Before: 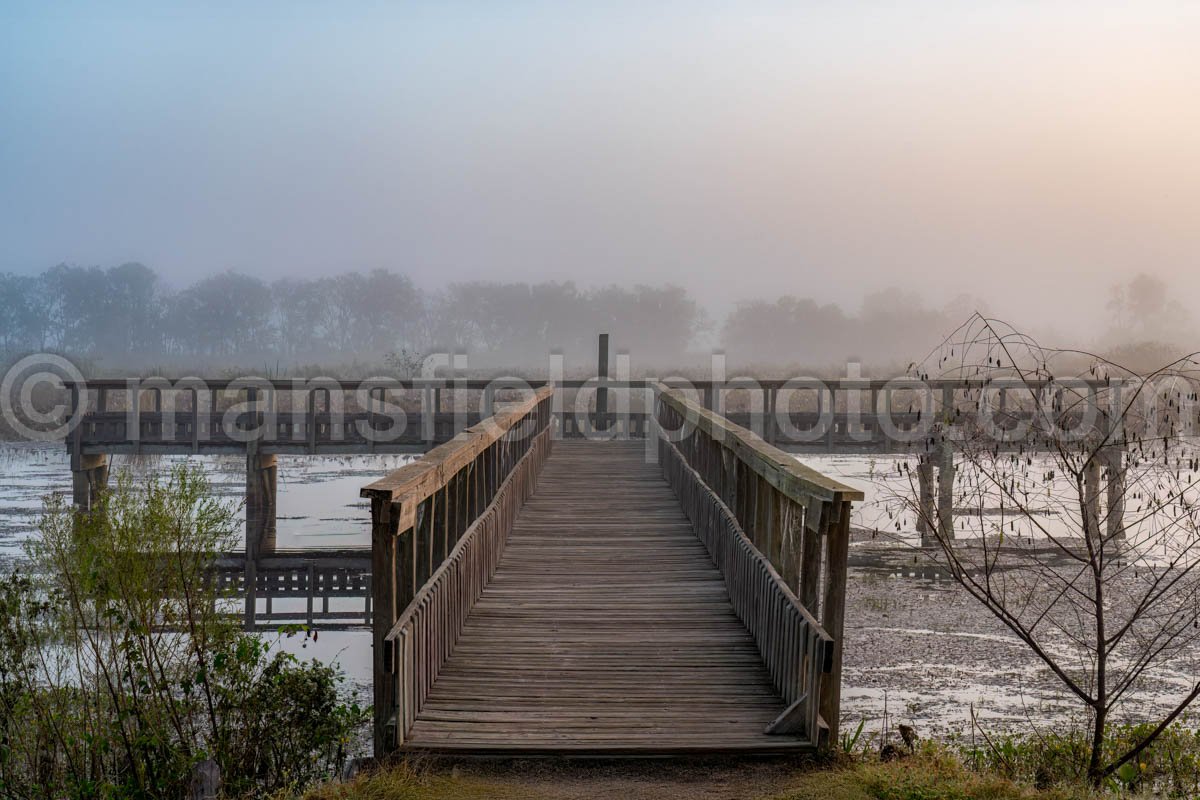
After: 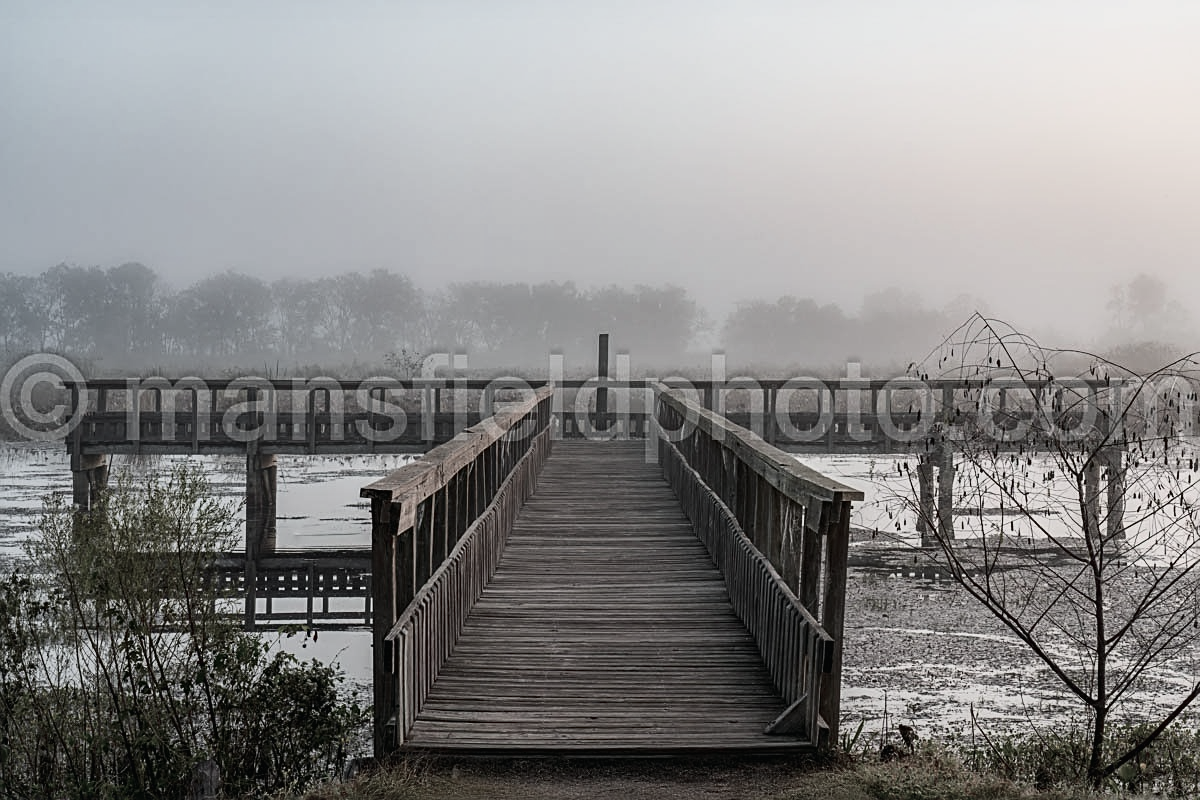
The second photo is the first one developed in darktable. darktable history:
sharpen: on, module defaults
tone curve: curves: ch0 [(0, 0.011) (0.139, 0.106) (0.295, 0.271) (0.499, 0.523) (0.739, 0.782) (0.857, 0.879) (1, 0.967)]; ch1 [(0, 0) (0.291, 0.229) (0.394, 0.365) (0.469, 0.456) (0.507, 0.504) (0.527, 0.546) (0.571, 0.614) (0.725, 0.779) (1, 1)]; ch2 [(0, 0) (0.125, 0.089) (0.35, 0.317) (0.437, 0.42) (0.502, 0.499) (0.537, 0.551) (0.613, 0.636) (1, 1)], color space Lab, independent channels, preserve colors none
color correction: highlights b* 0.005, saturation 0.242
